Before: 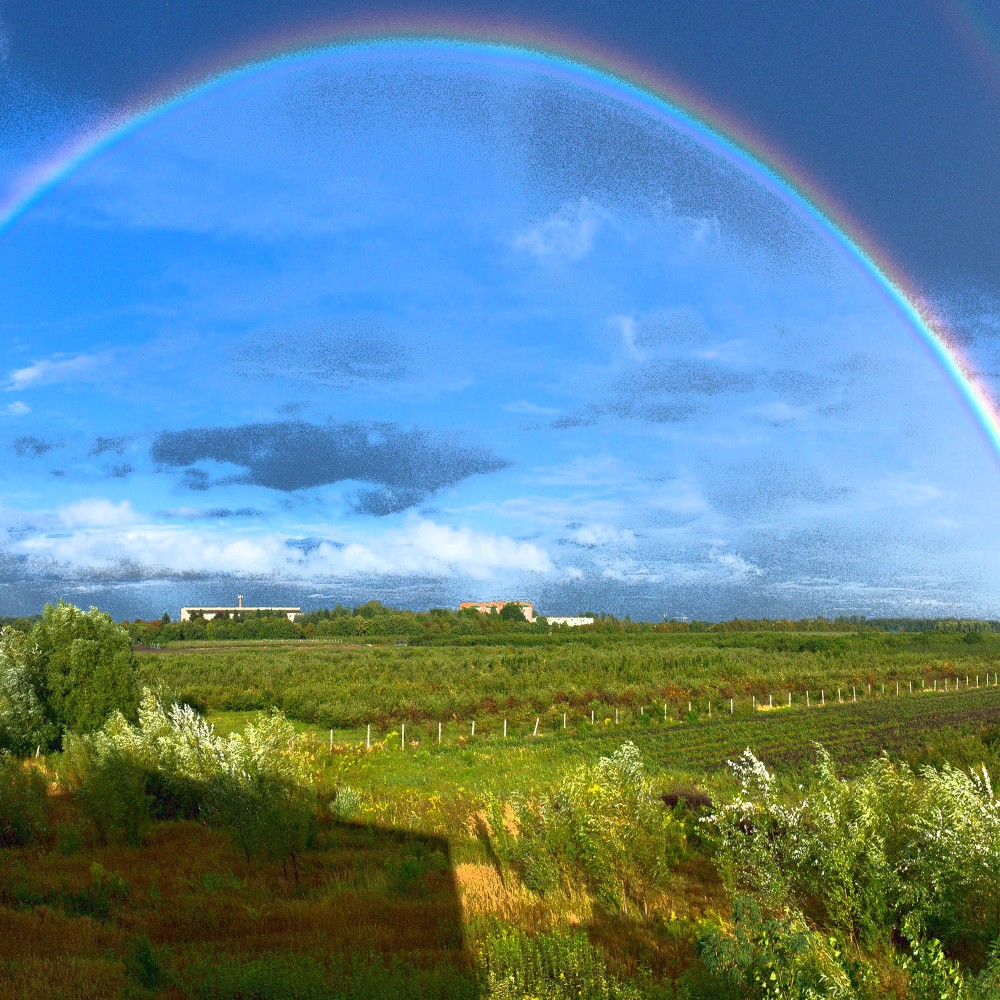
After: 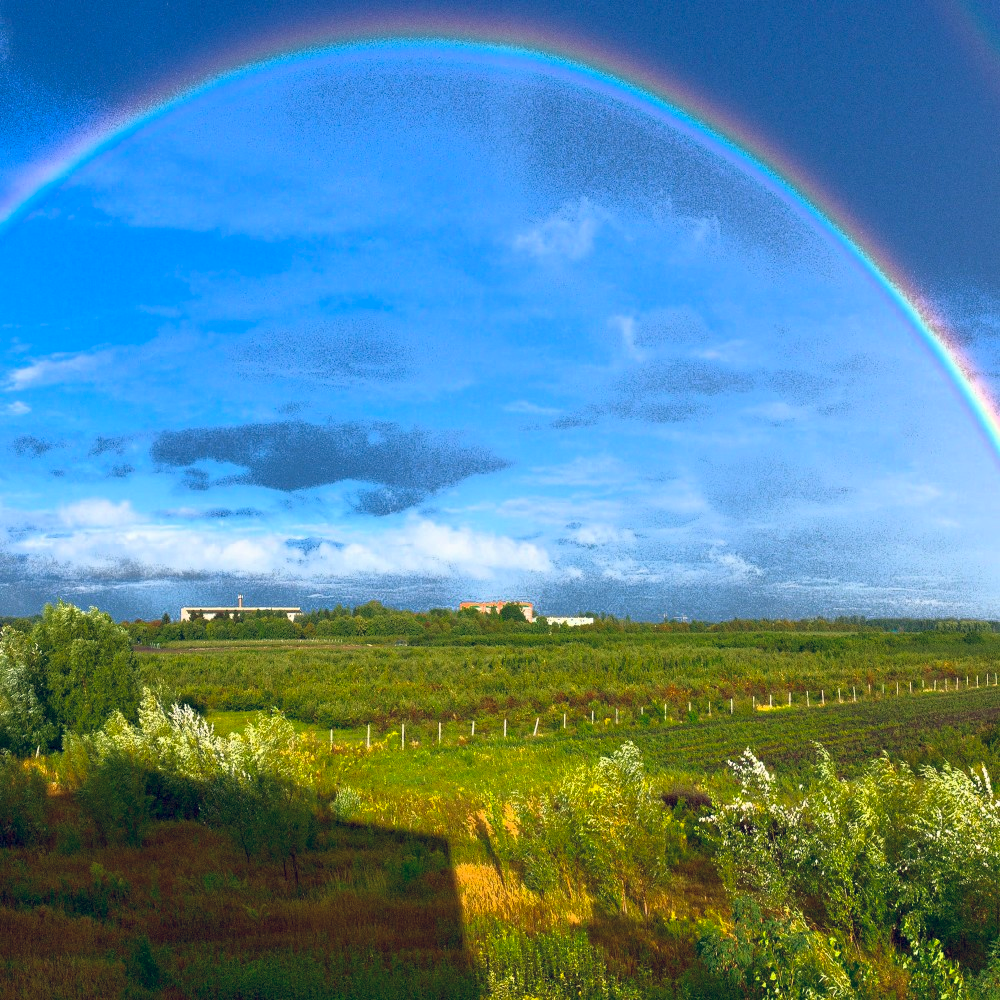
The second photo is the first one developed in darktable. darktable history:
color balance rgb: shadows lift › hue 87.51°, highlights gain › chroma 0.68%, highlights gain › hue 55.1°, global offset › chroma 0.13%, global offset › hue 253.66°, linear chroma grading › global chroma 0.5%, perceptual saturation grading › global saturation 16.38%
